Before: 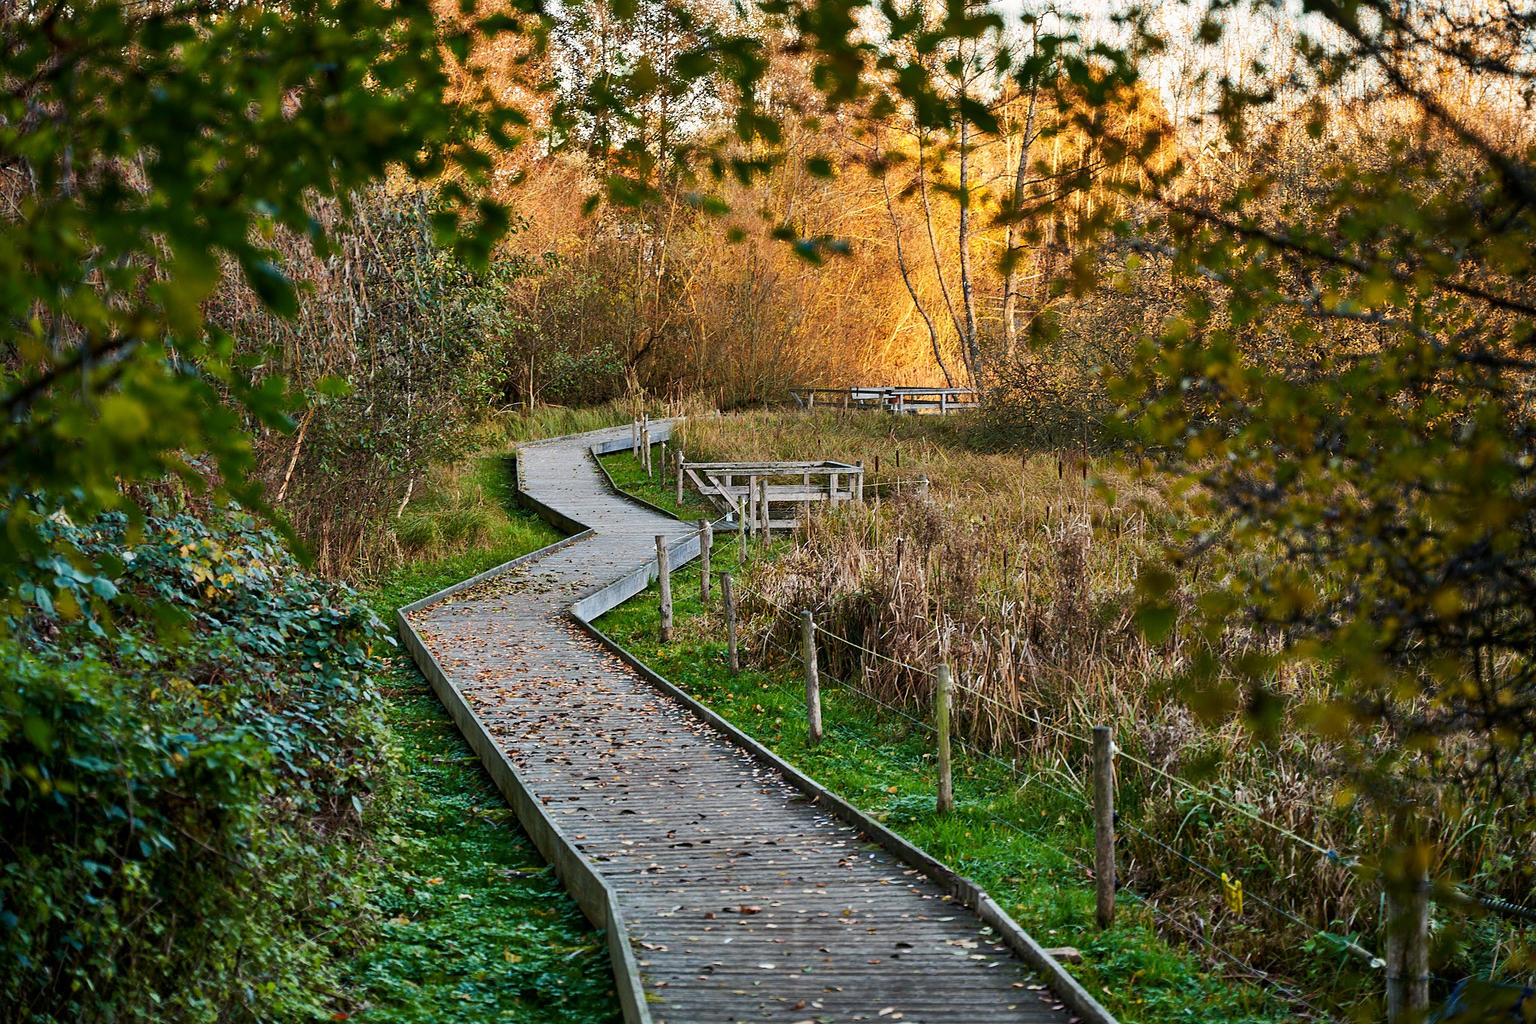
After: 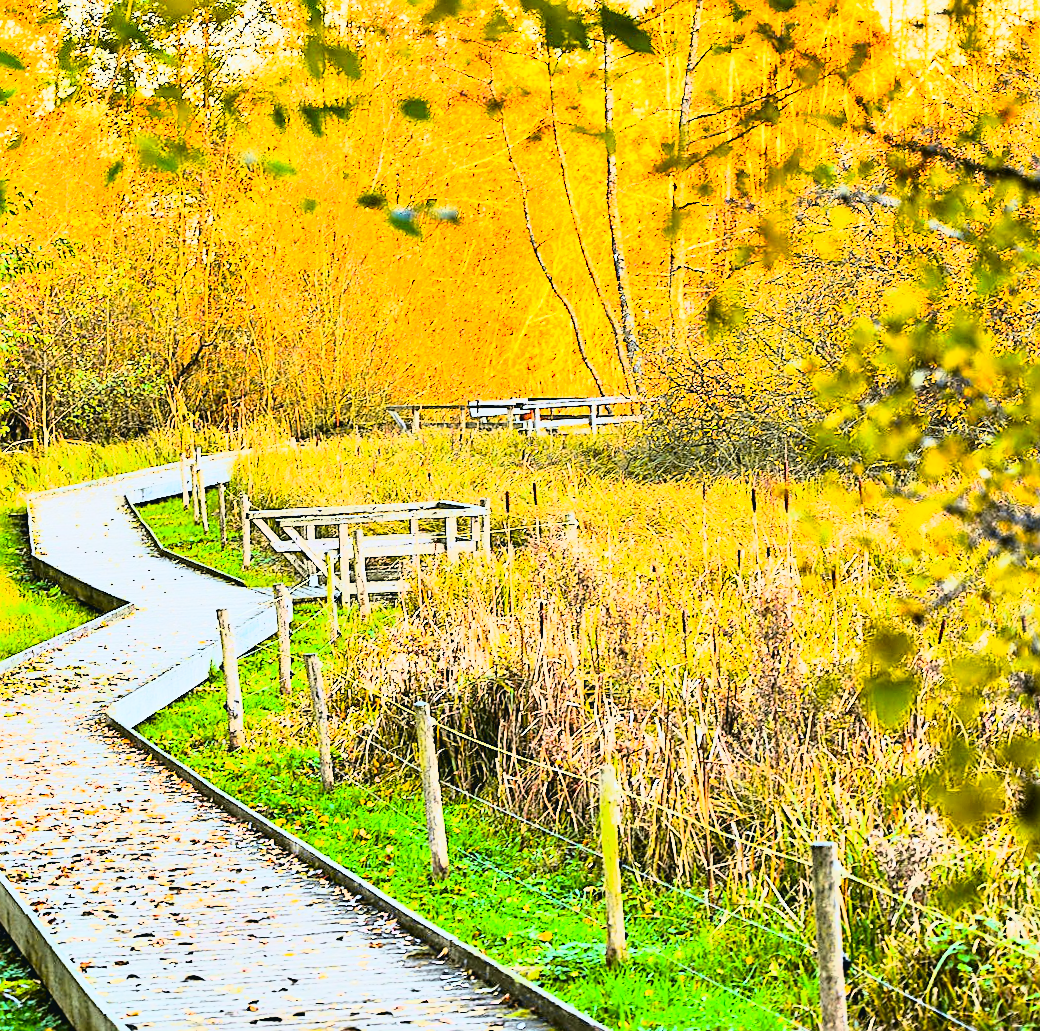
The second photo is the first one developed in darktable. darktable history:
sharpen: on, module defaults
crop: left 32.075%, top 10.976%, right 18.355%, bottom 17.596%
base curve: curves: ch0 [(0, 0) (0.005, 0.002) (0.193, 0.295) (0.399, 0.664) (0.75, 0.928) (1, 1)]
tone equalizer: on, module defaults
vibrance: on, module defaults
rotate and perspective: rotation -2.22°, lens shift (horizontal) -0.022, automatic cropping off
tone curve: curves: ch0 [(0, 0.029) (0.087, 0.084) (0.227, 0.239) (0.46, 0.576) (0.657, 0.796) (0.861, 0.932) (0.997, 0.951)]; ch1 [(0, 0) (0.353, 0.344) (0.45, 0.46) (0.502, 0.494) (0.534, 0.523) (0.573, 0.576) (0.602, 0.631) (0.647, 0.669) (1, 1)]; ch2 [(0, 0) (0.333, 0.346) (0.385, 0.395) (0.44, 0.466) (0.5, 0.493) (0.521, 0.56) (0.553, 0.579) (0.573, 0.599) (0.667, 0.777) (1, 1)], color space Lab, independent channels, preserve colors none
exposure: black level correction 0, exposure 1.675 EV, compensate exposure bias true, compensate highlight preservation false
